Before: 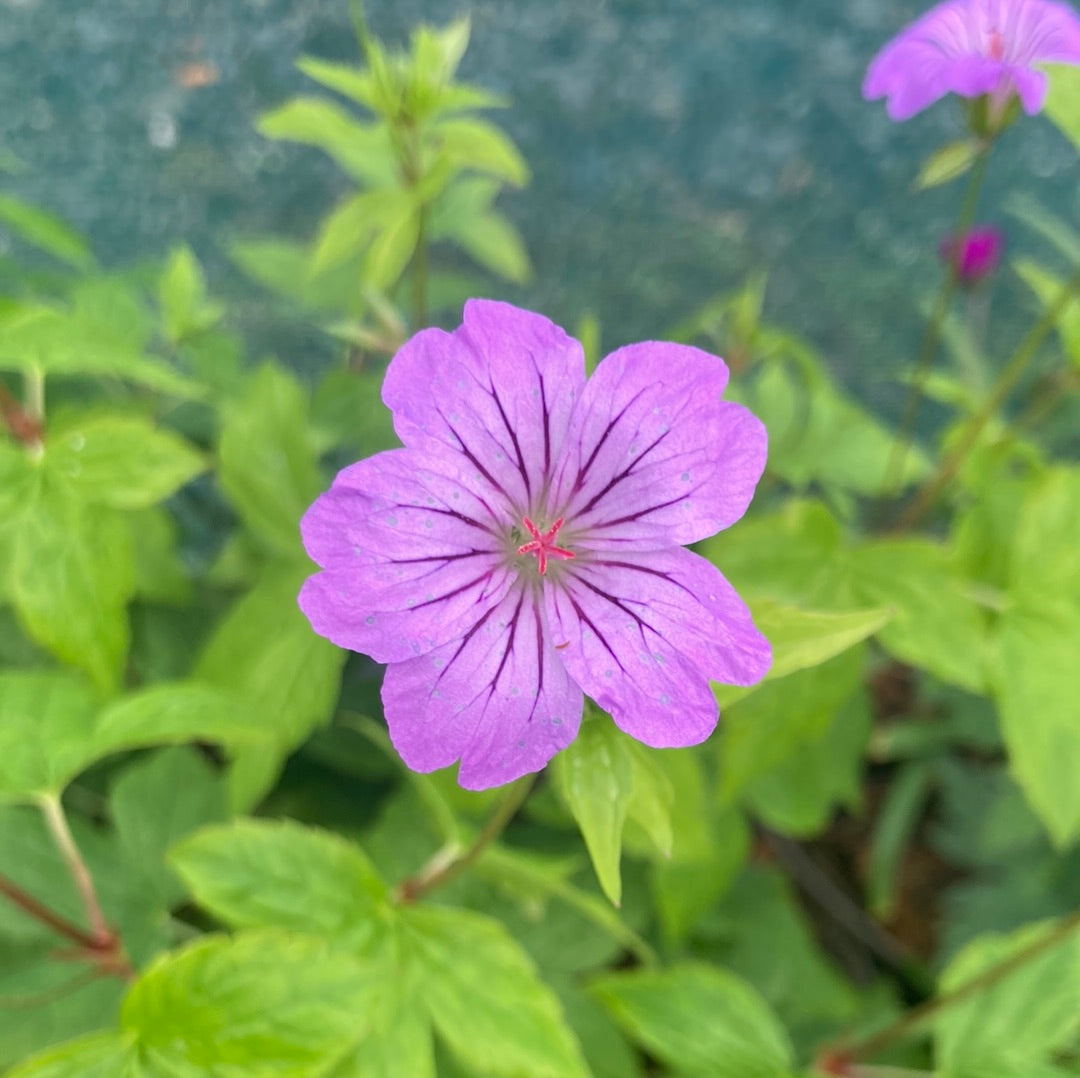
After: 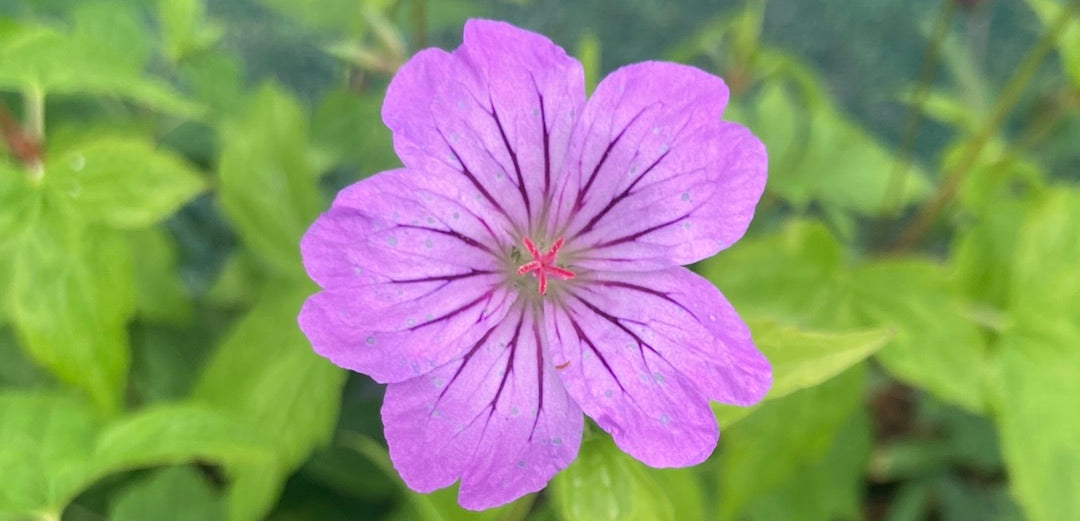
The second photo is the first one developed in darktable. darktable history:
crop and rotate: top 26.056%, bottom 25.543%
tone equalizer: on, module defaults
